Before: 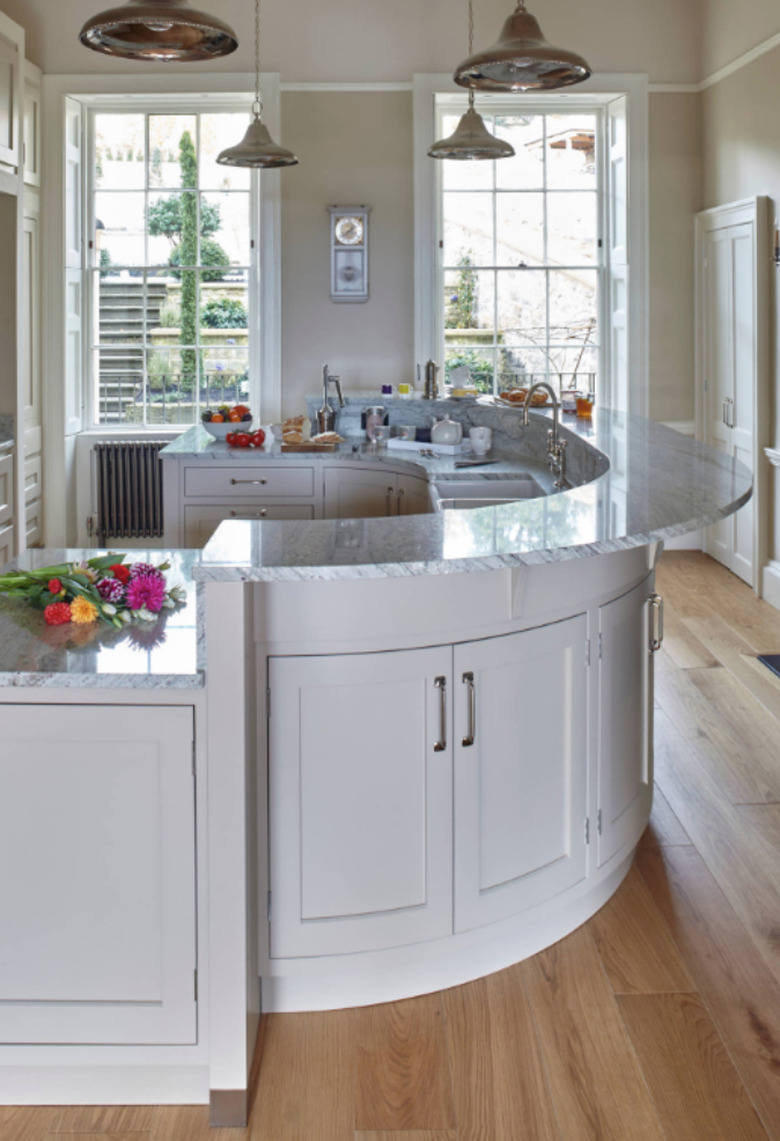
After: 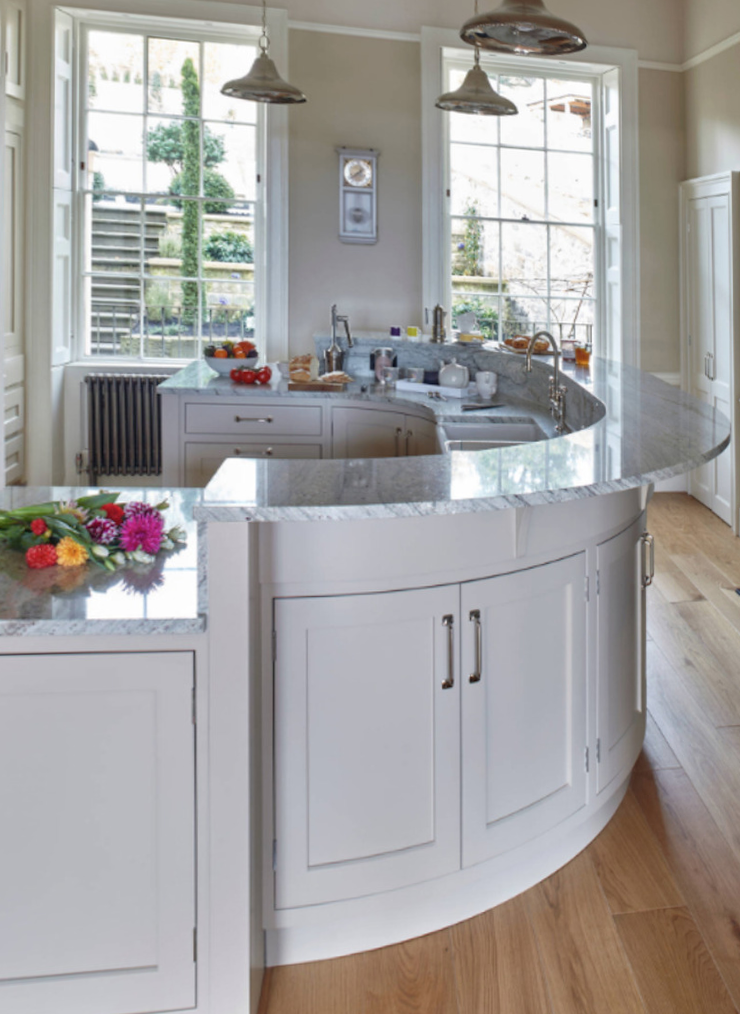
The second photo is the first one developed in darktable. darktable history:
rotate and perspective: rotation -0.013°, lens shift (vertical) -0.027, lens shift (horizontal) 0.178, crop left 0.016, crop right 0.989, crop top 0.082, crop bottom 0.918
crop and rotate: left 2.536%, right 1.107%, bottom 2.246%
